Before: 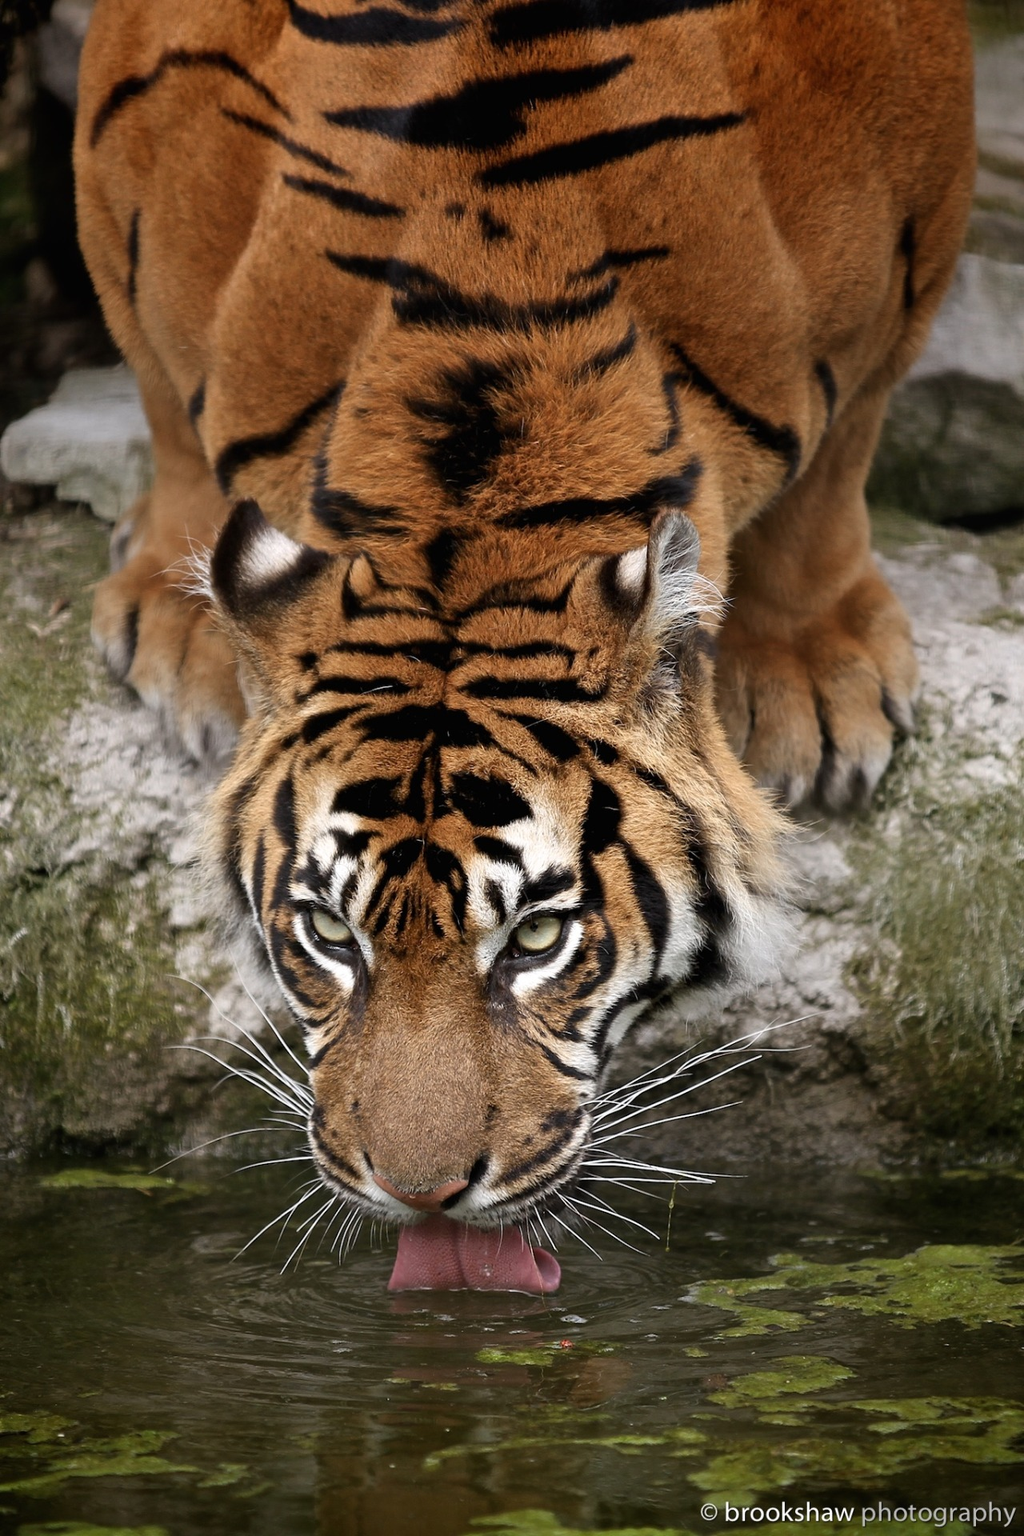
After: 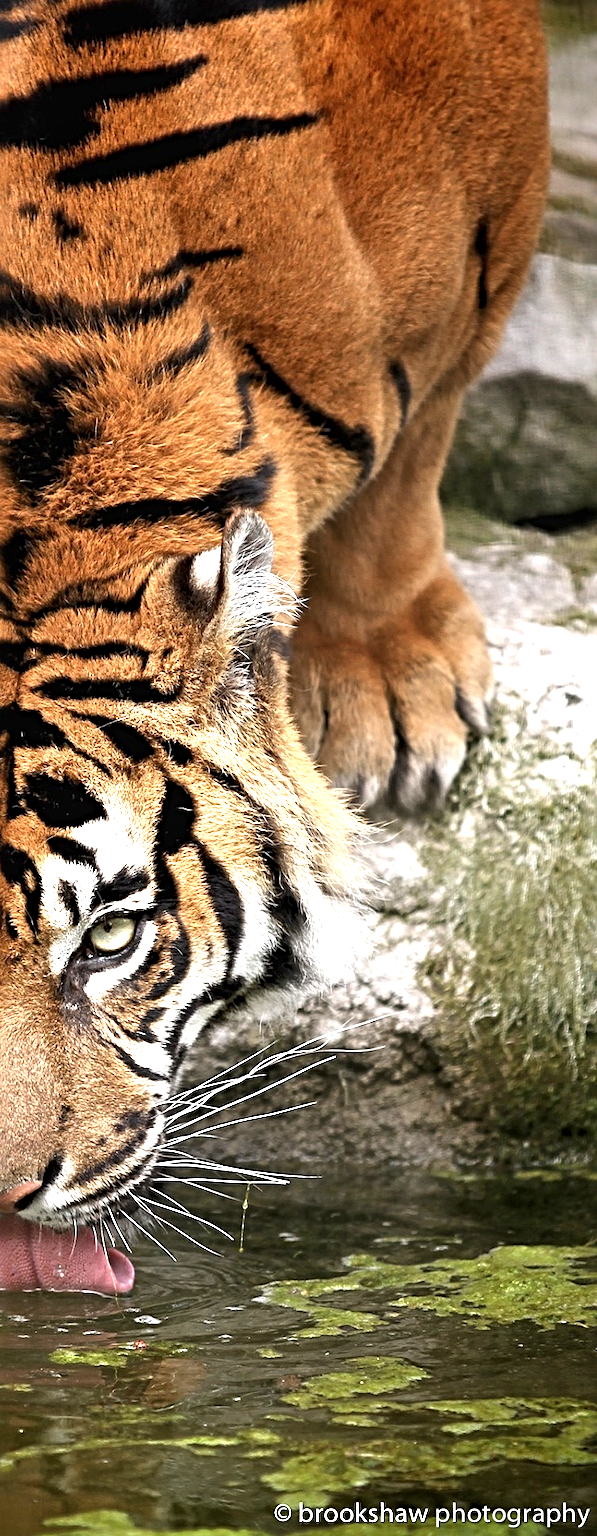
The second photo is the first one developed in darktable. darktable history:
crop: left 41.697%
exposure: exposure 1.161 EV, compensate highlight preservation false
local contrast: highlights 104%, shadows 98%, detail 119%, midtone range 0.2
sharpen: radius 4.934
